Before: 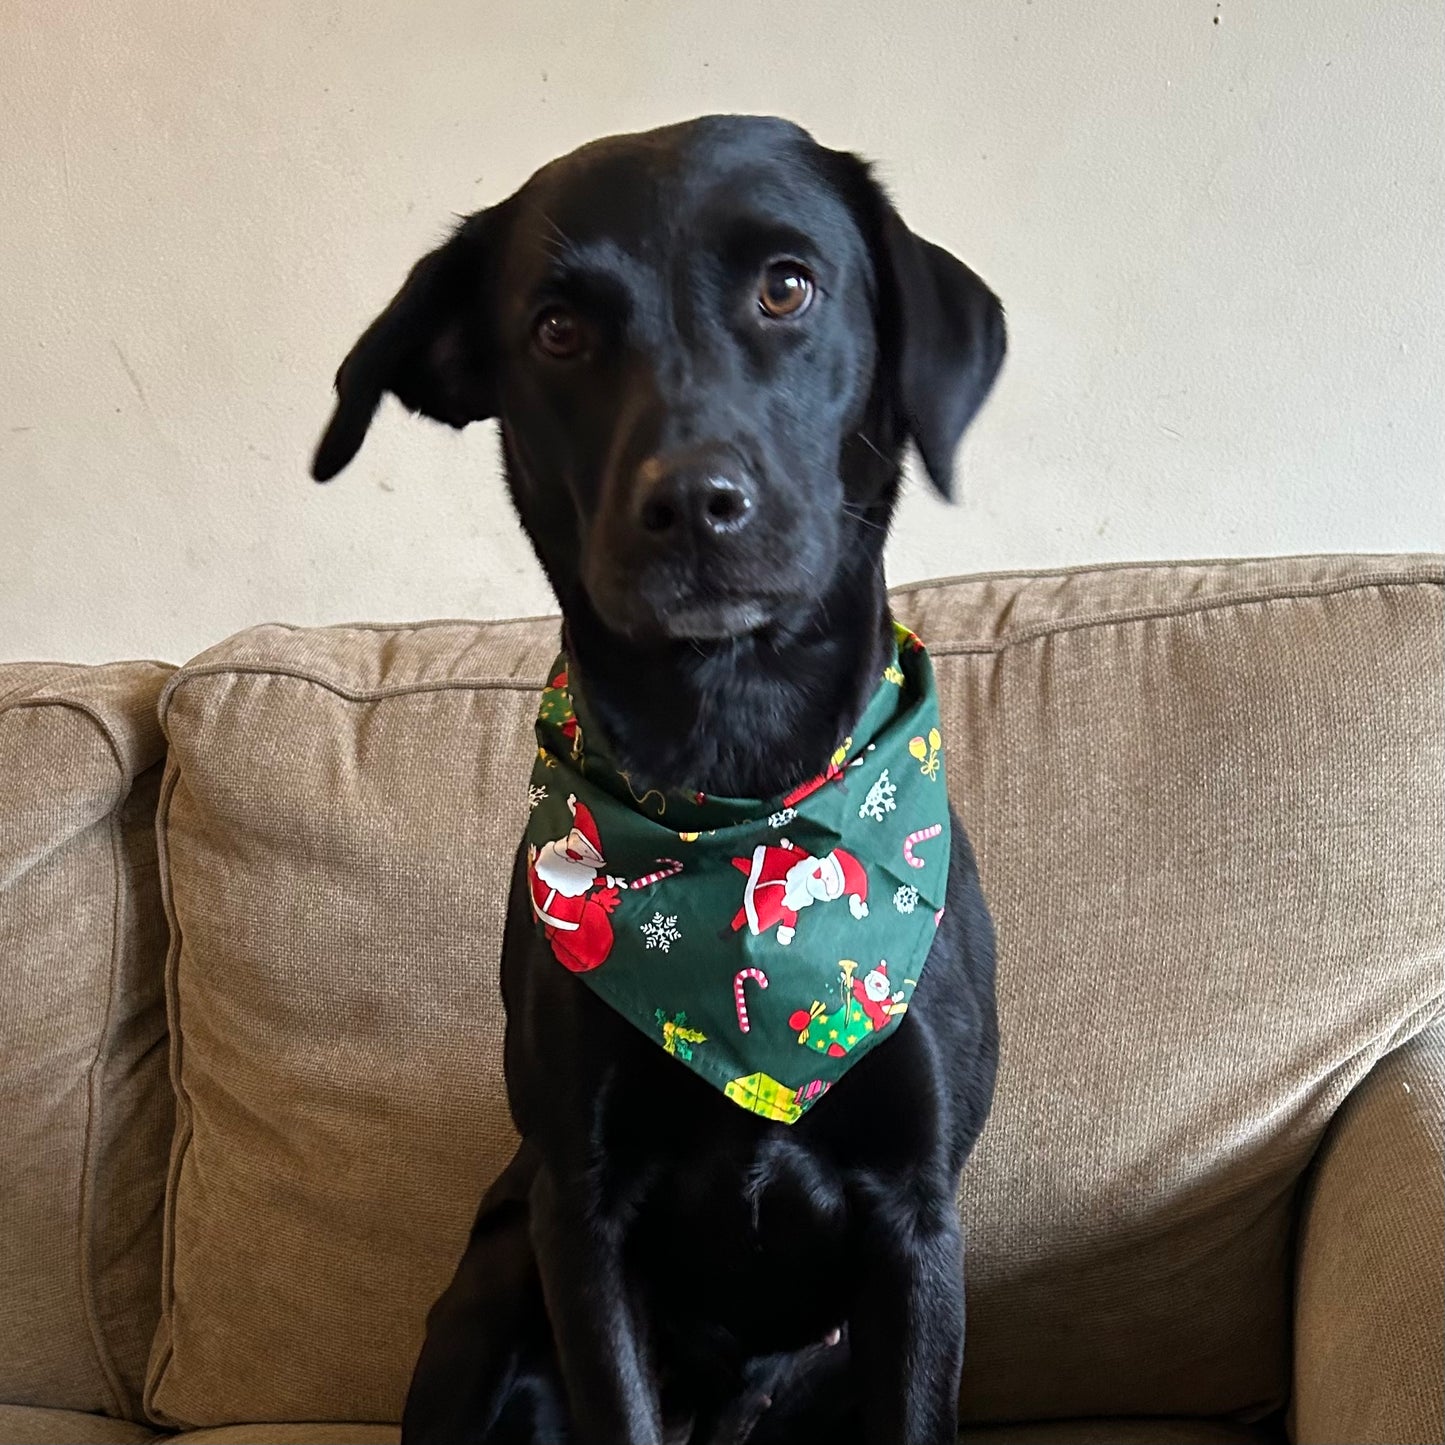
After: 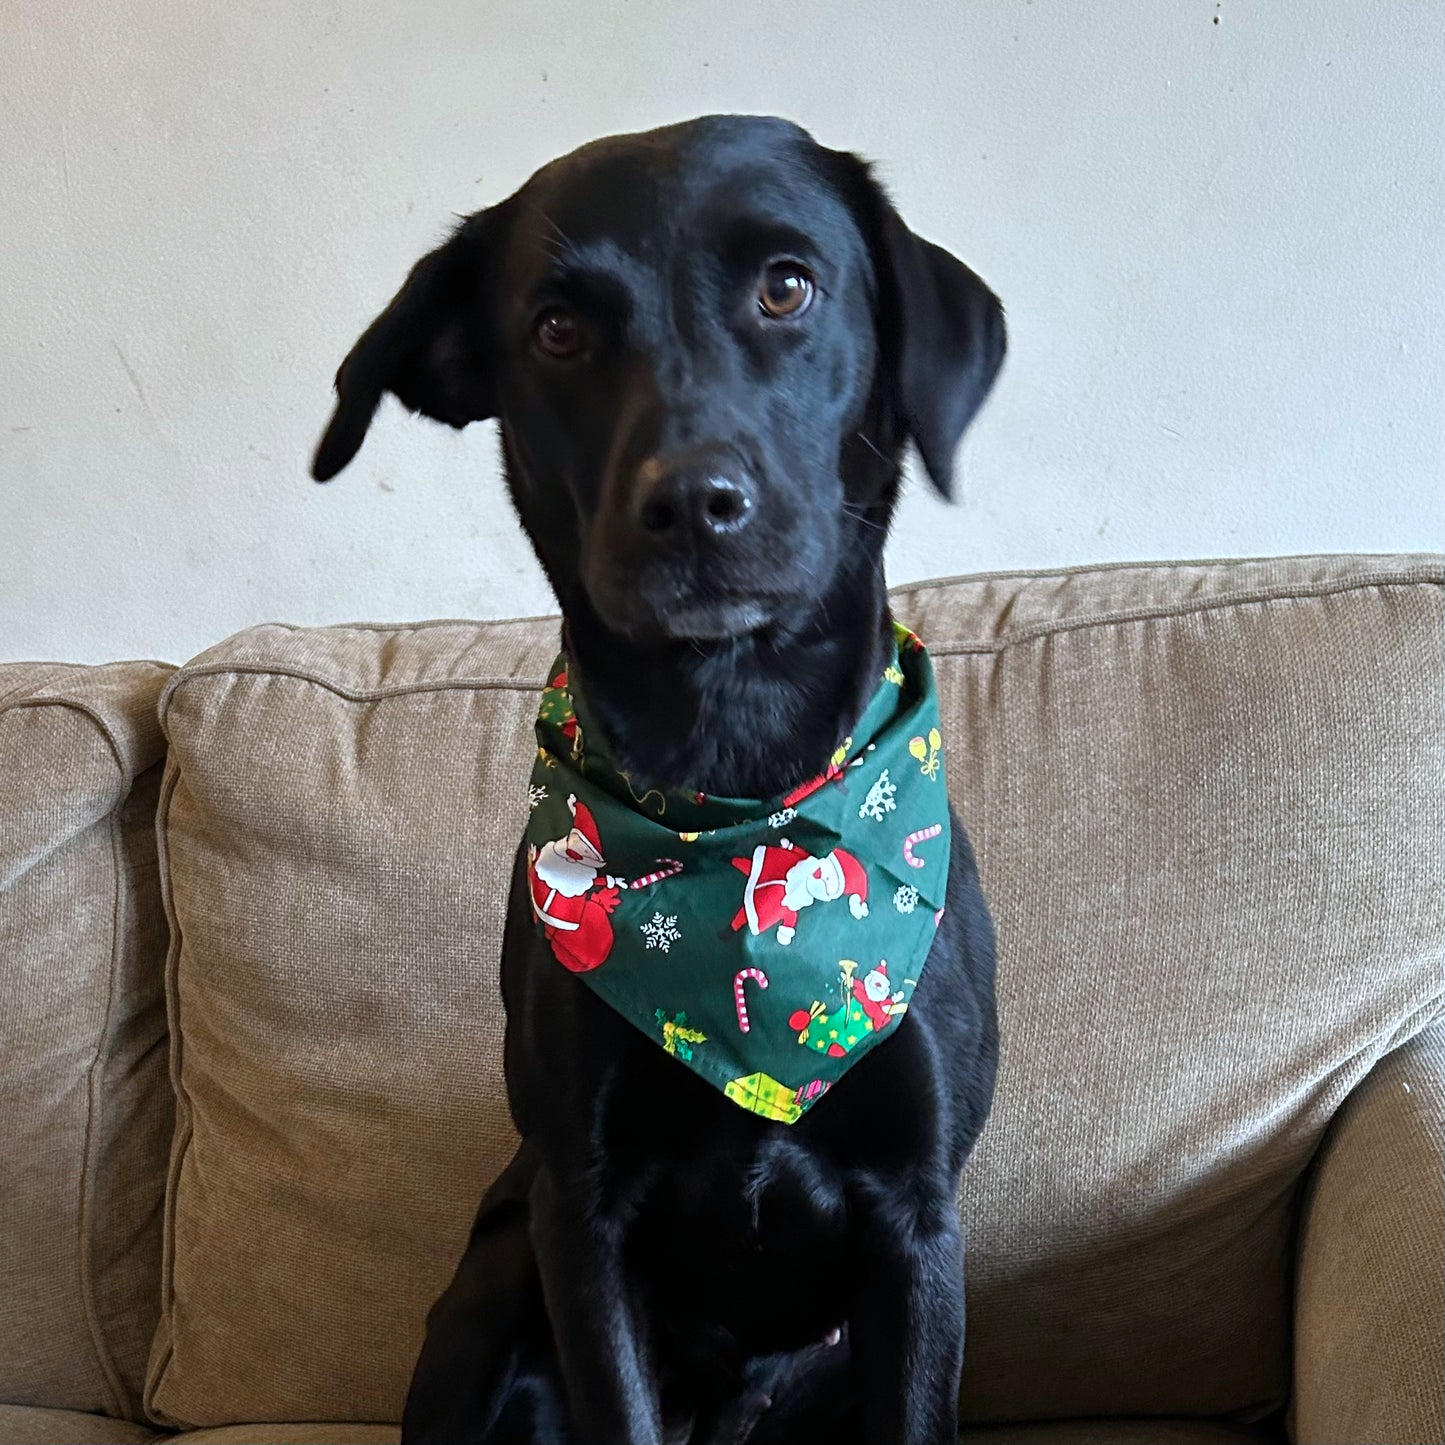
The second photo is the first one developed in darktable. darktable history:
color calibration: illuminant custom, x 0.368, y 0.373, temperature 4331.56 K
